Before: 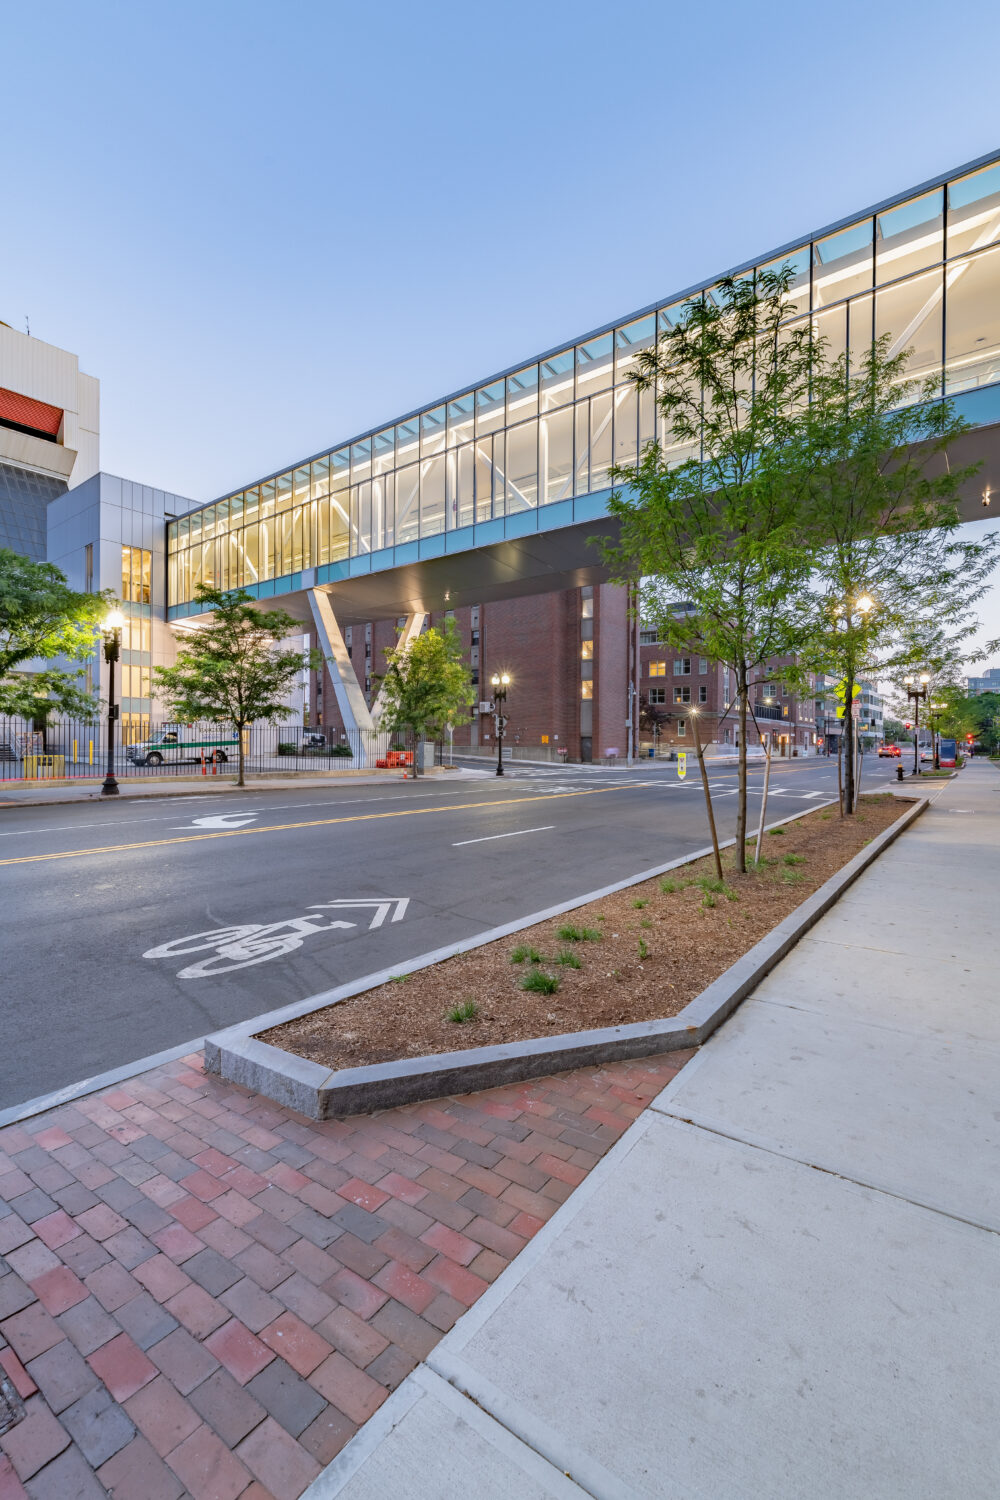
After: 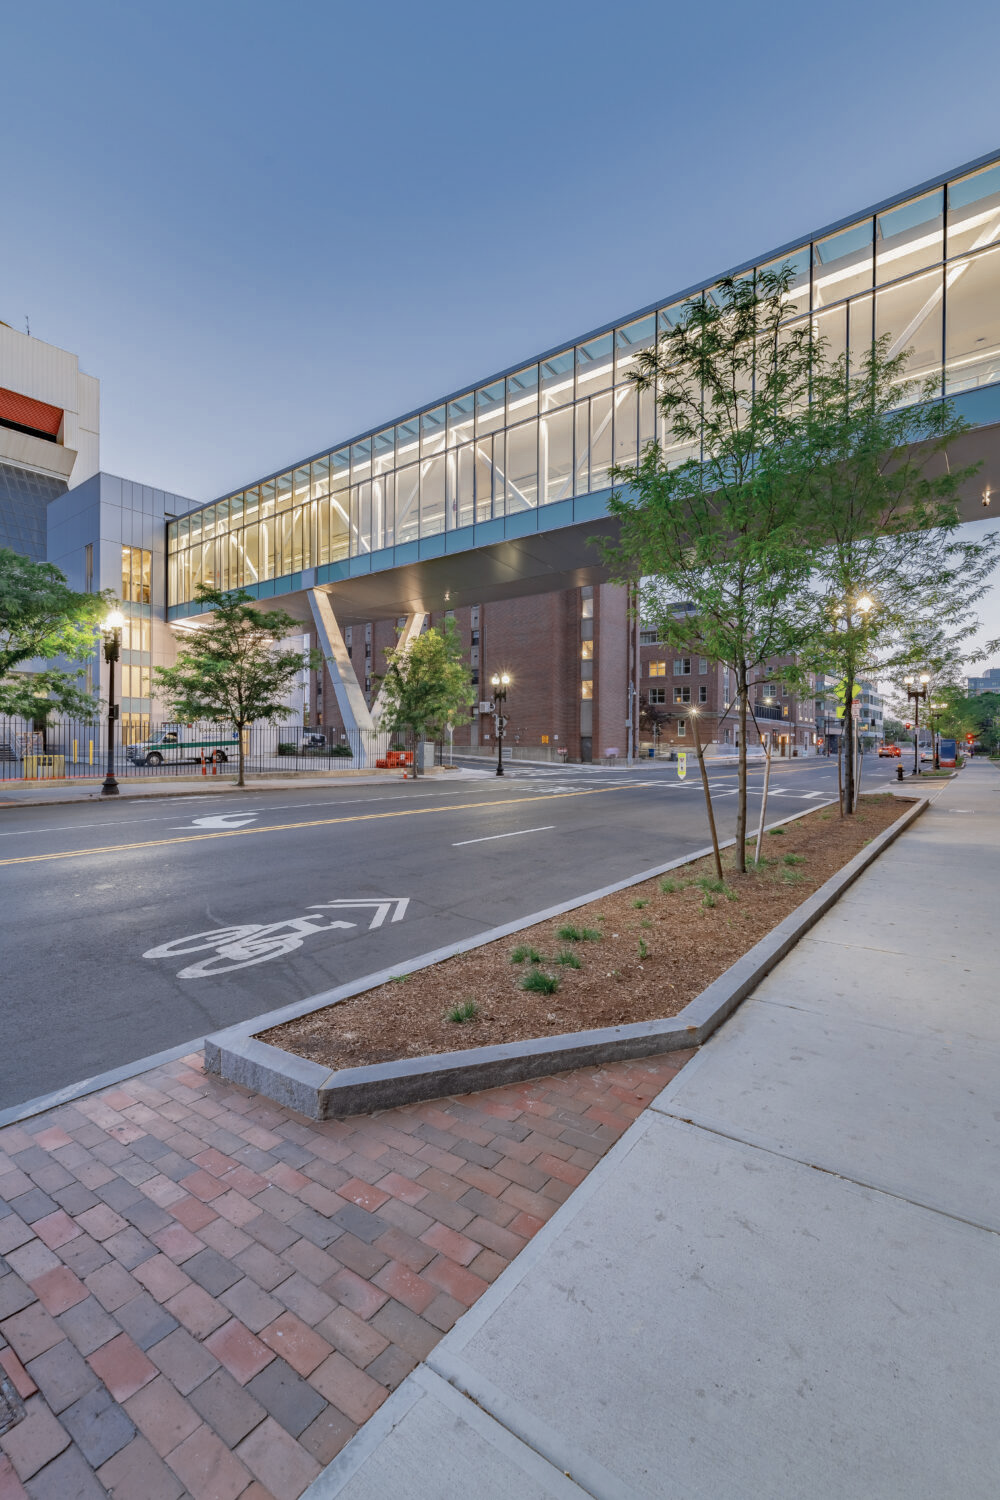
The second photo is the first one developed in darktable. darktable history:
shadows and highlights: on, module defaults
color zones: curves: ch0 [(0, 0.5) (0.125, 0.4) (0.25, 0.5) (0.375, 0.4) (0.5, 0.4) (0.625, 0.35) (0.75, 0.35) (0.875, 0.5)]; ch1 [(0, 0.35) (0.125, 0.45) (0.25, 0.35) (0.375, 0.35) (0.5, 0.35) (0.625, 0.35) (0.75, 0.45) (0.875, 0.35)]; ch2 [(0, 0.6) (0.125, 0.5) (0.25, 0.5) (0.375, 0.6) (0.5, 0.6) (0.625, 0.5) (0.75, 0.5) (0.875, 0.5)]
